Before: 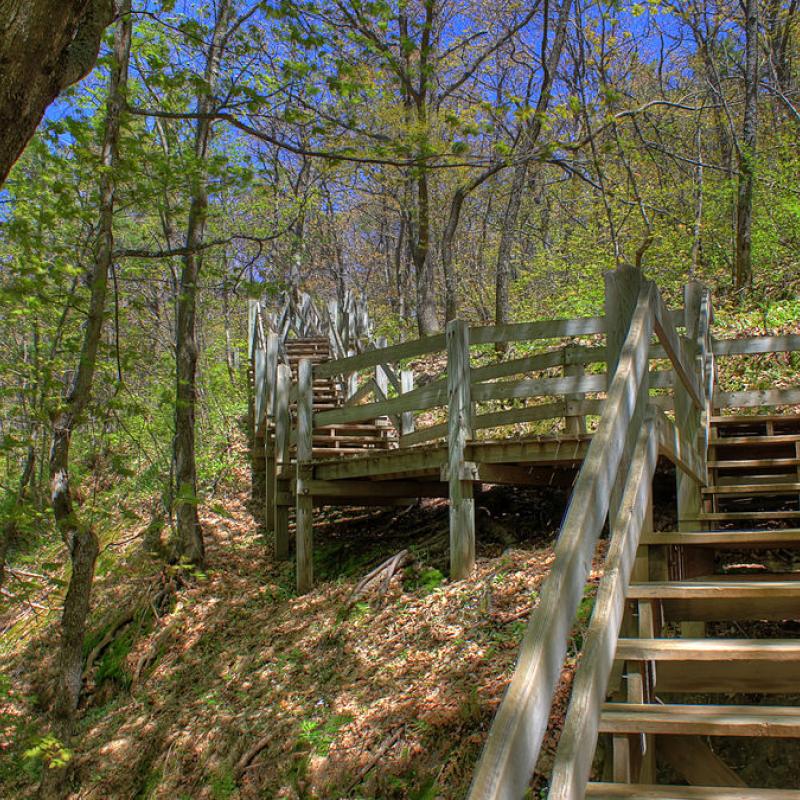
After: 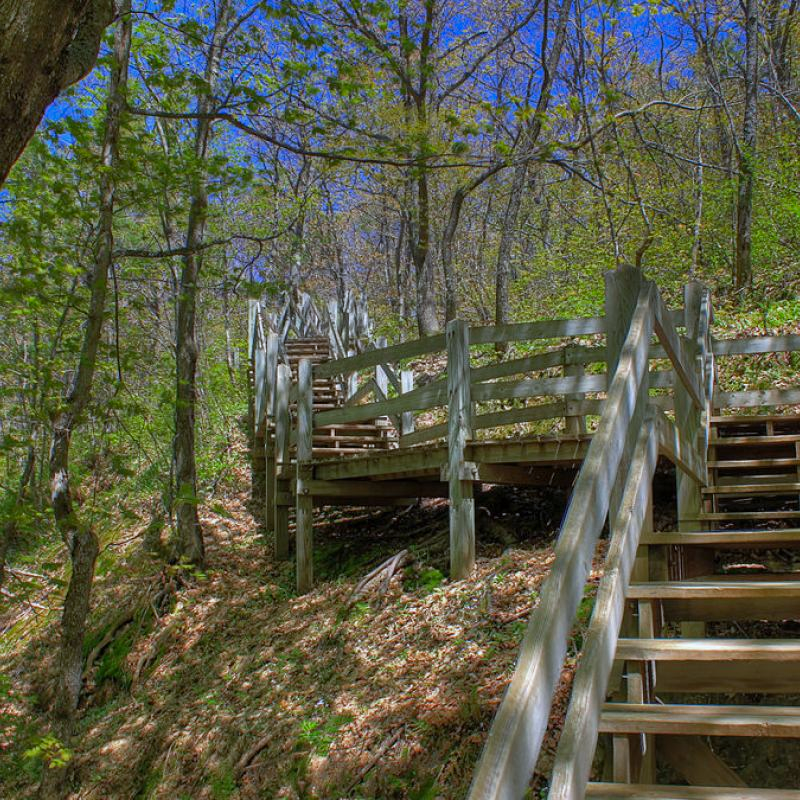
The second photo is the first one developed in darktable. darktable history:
color zones: curves: ch0 [(0, 0.425) (0.143, 0.422) (0.286, 0.42) (0.429, 0.419) (0.571, 0.419) (0.714, 0.42) (0.857, 0.422) (1, 0.425)]
white balance: red 0.954, blue 1.079
shadows and highlights: shadows 25, highlights -25
